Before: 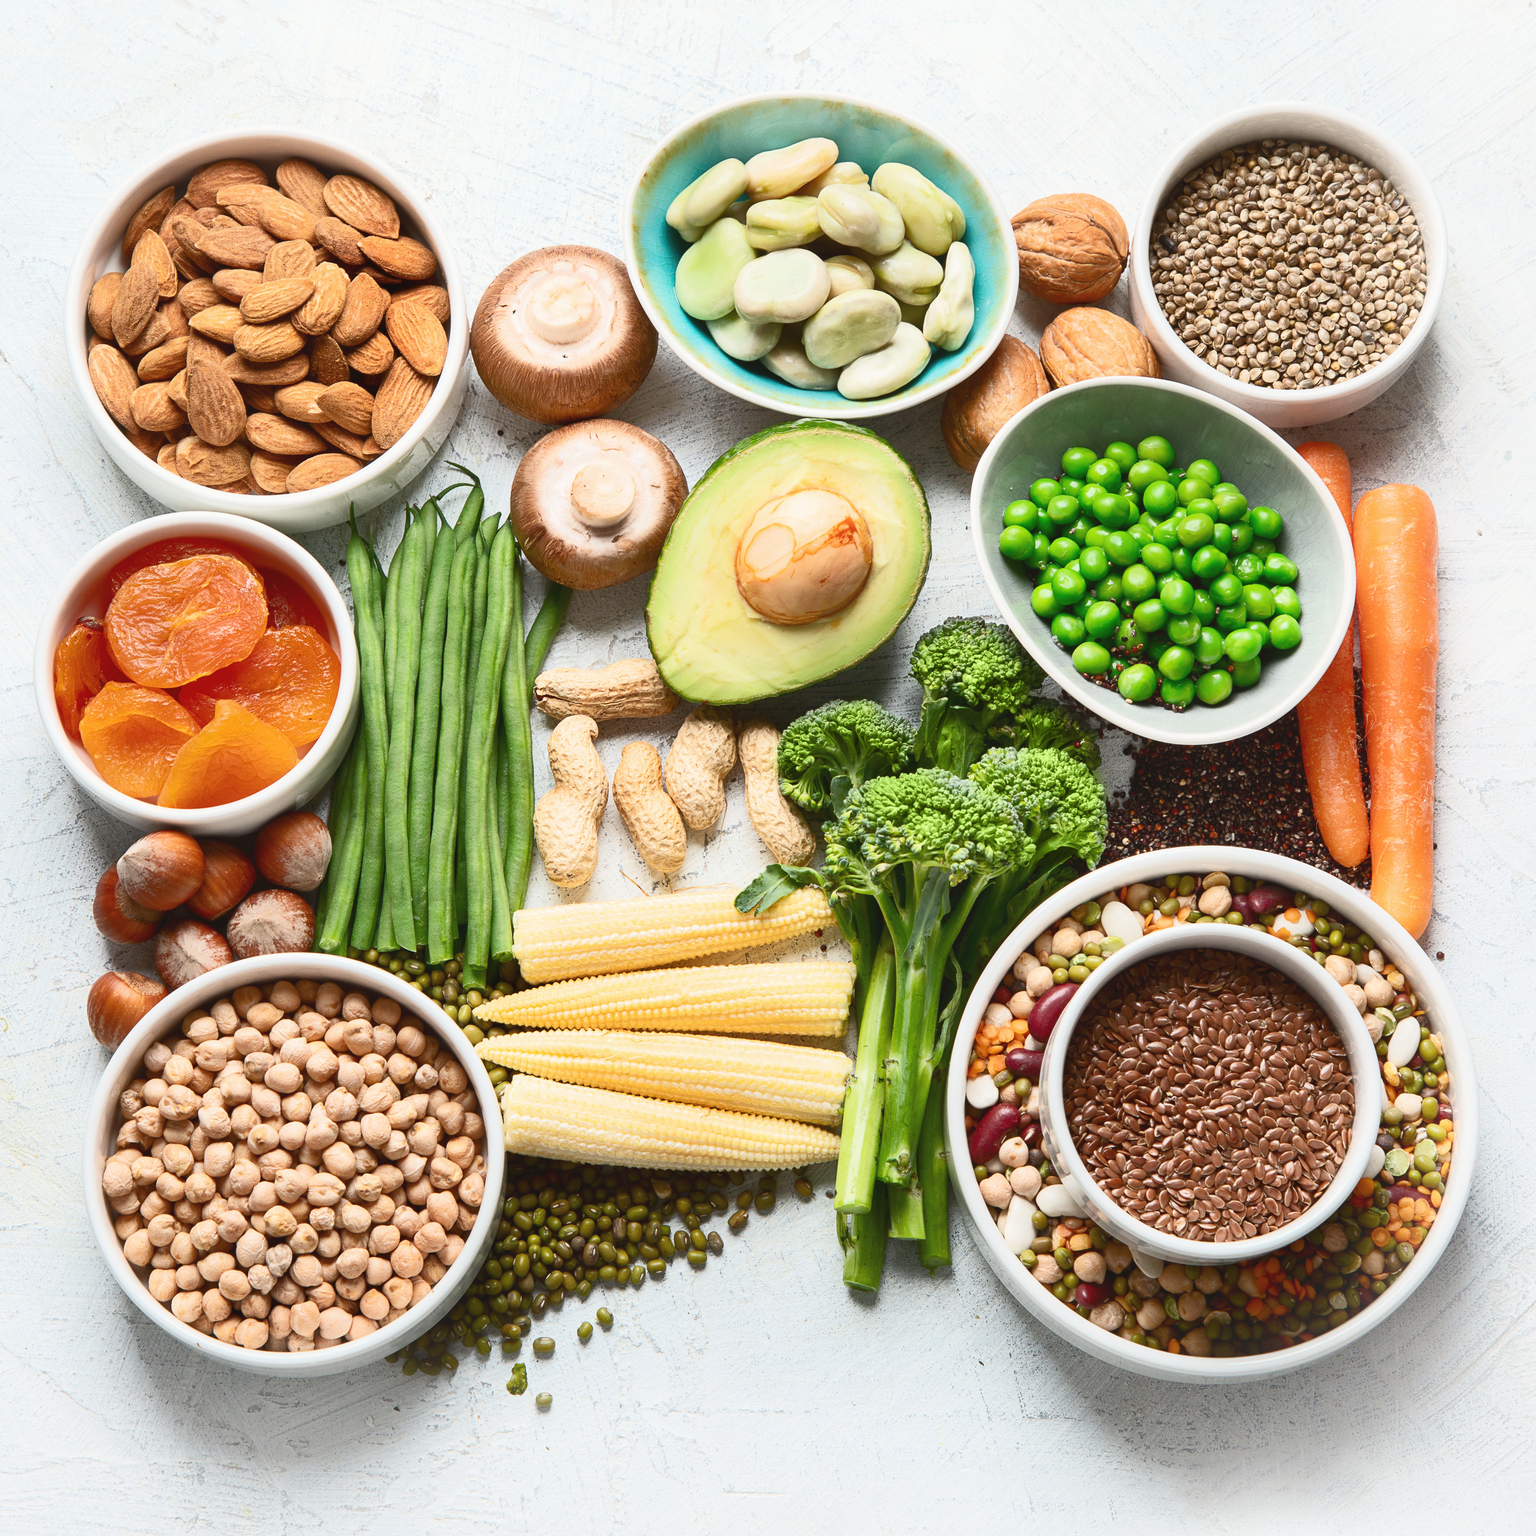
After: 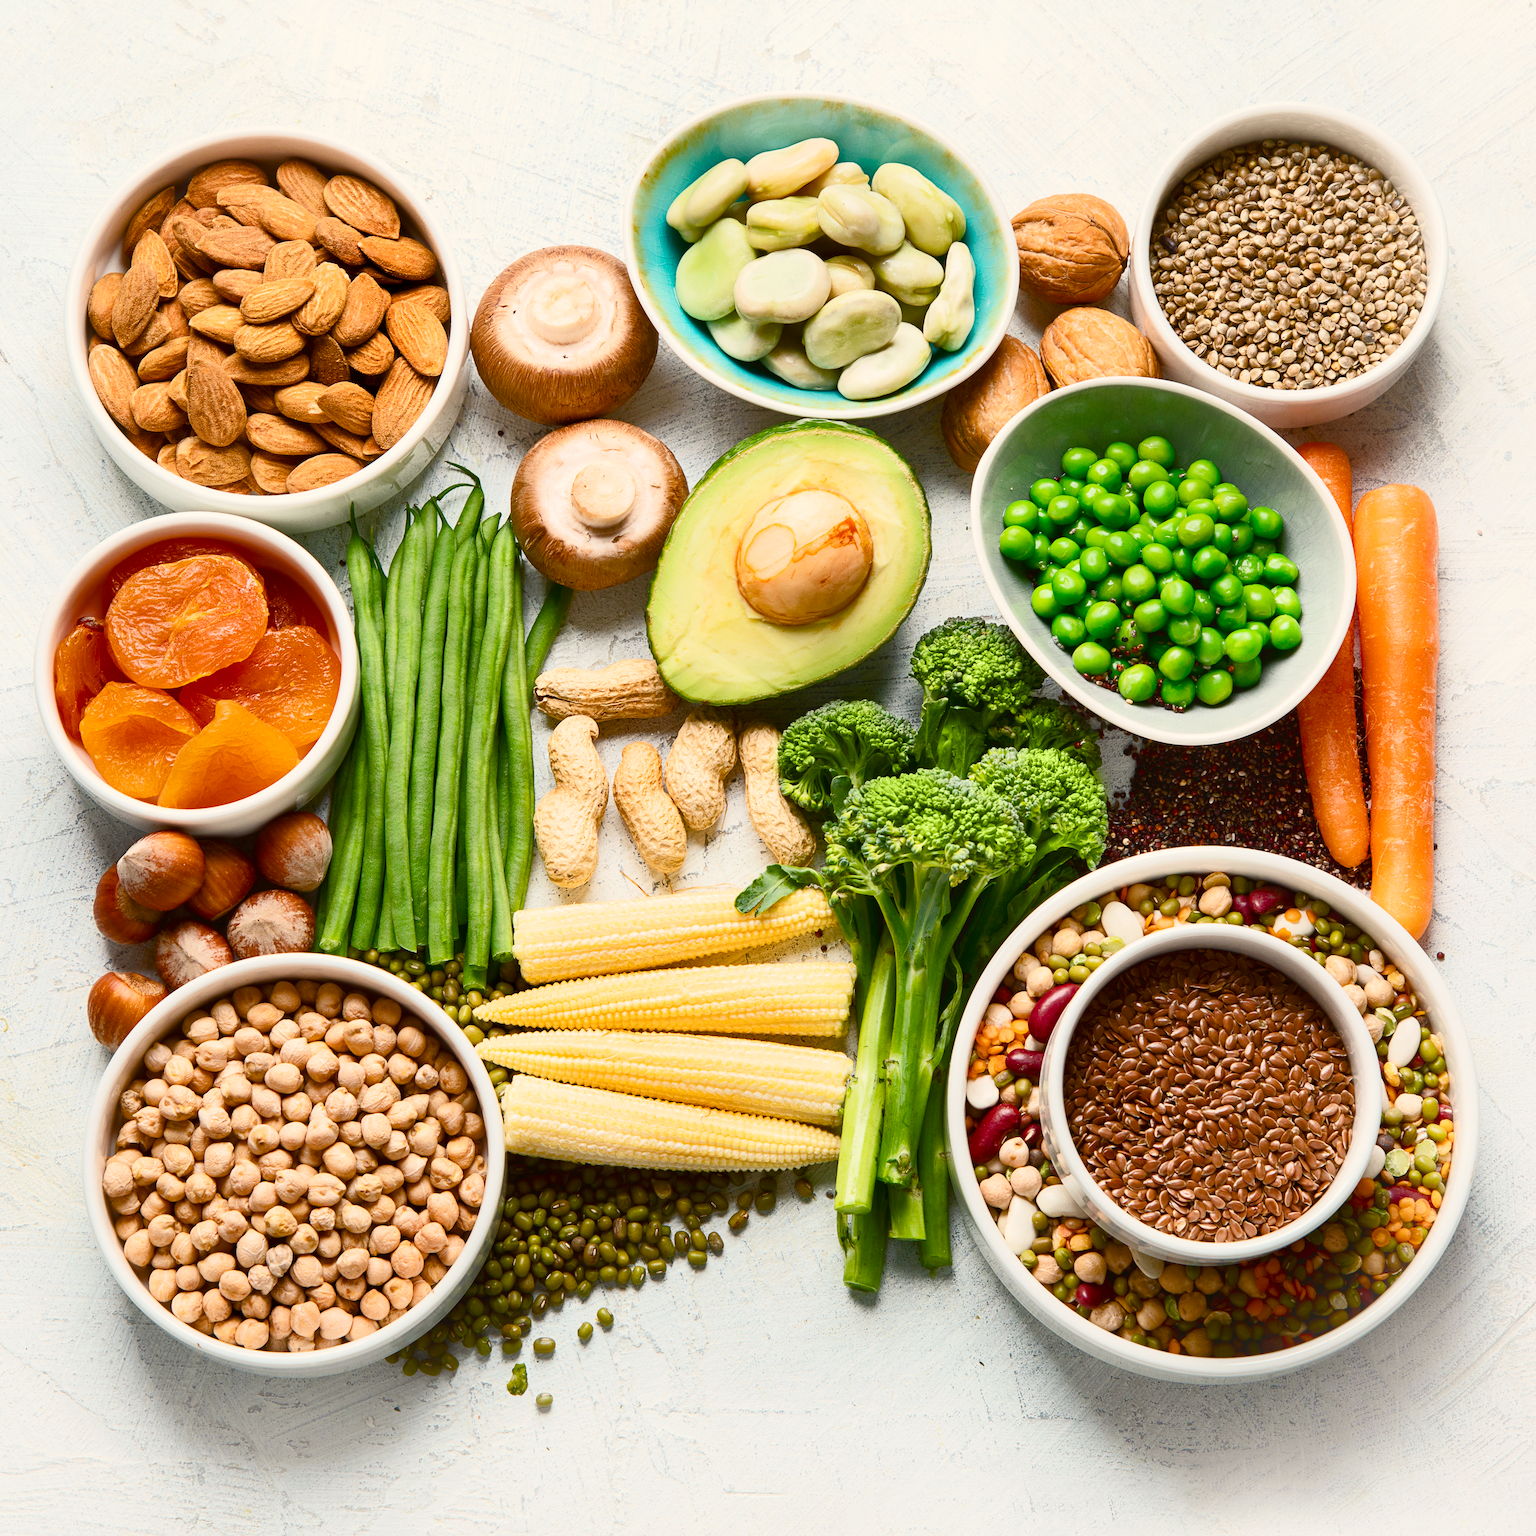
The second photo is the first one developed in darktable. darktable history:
tone equalizer: on, module defaults
color balance rgb: shadows lift › chroma 1%, shadows lift › hue 240.84°, highlights gain › chroma 2%, highlights gain › hue 73.2°, global offset › luminance -0.5%, perceptual saturation grading › global saturation 20%, perceptual saturation grading › highlights -25%, perceptual saturation grading › shadows 50%, global vibrance 25.26%
